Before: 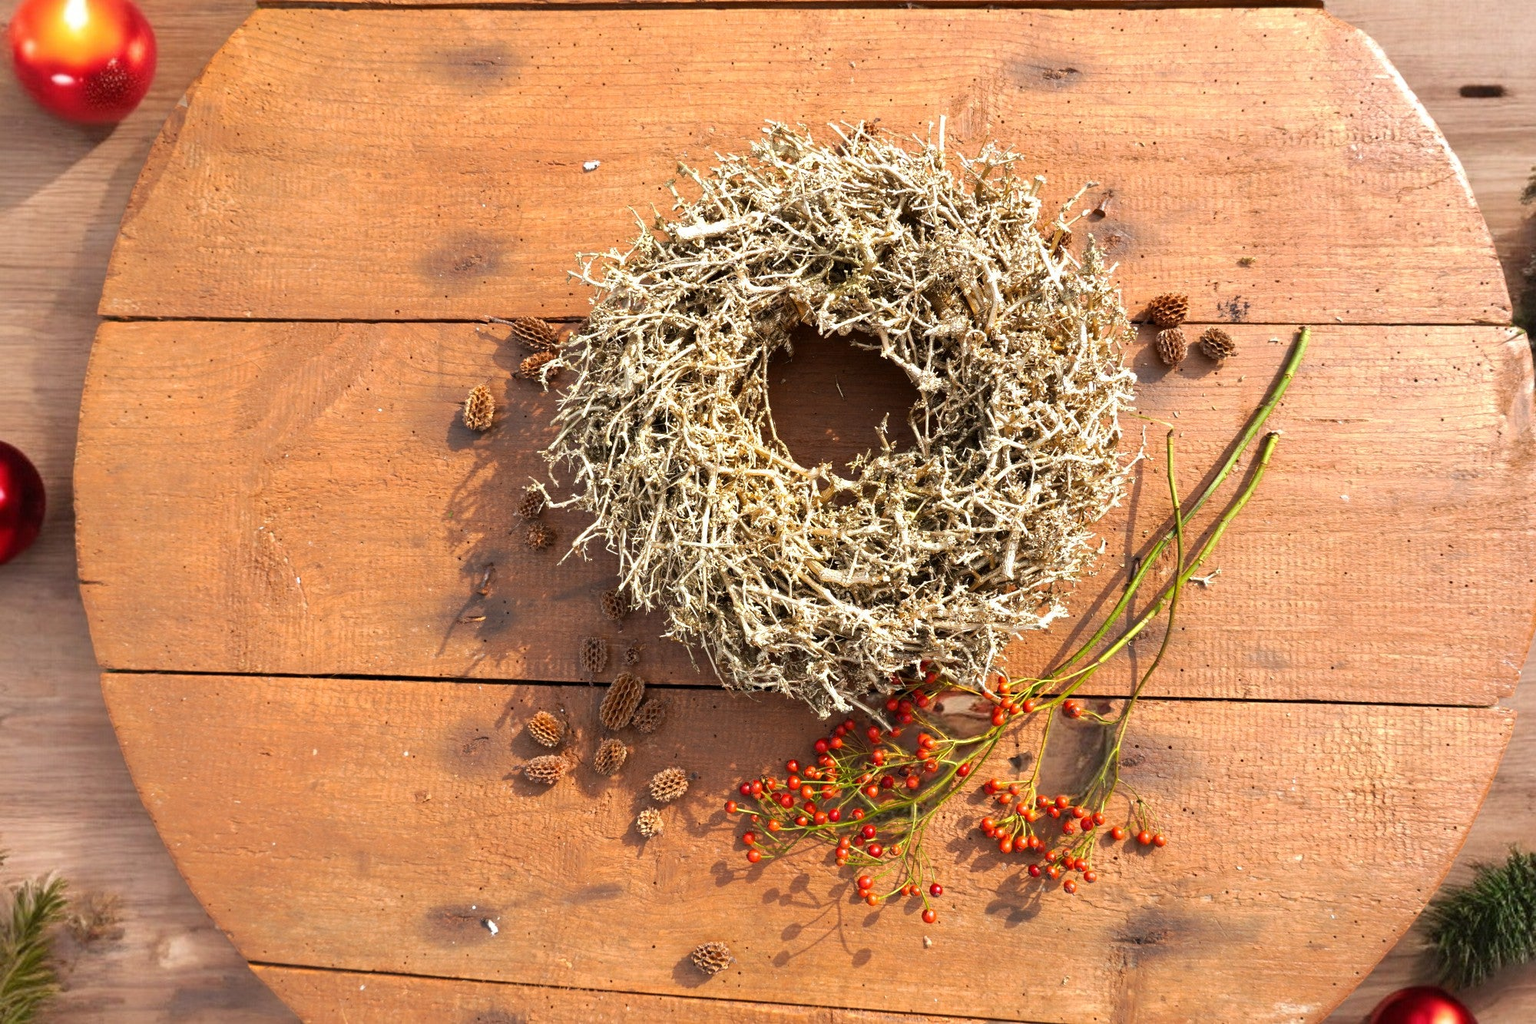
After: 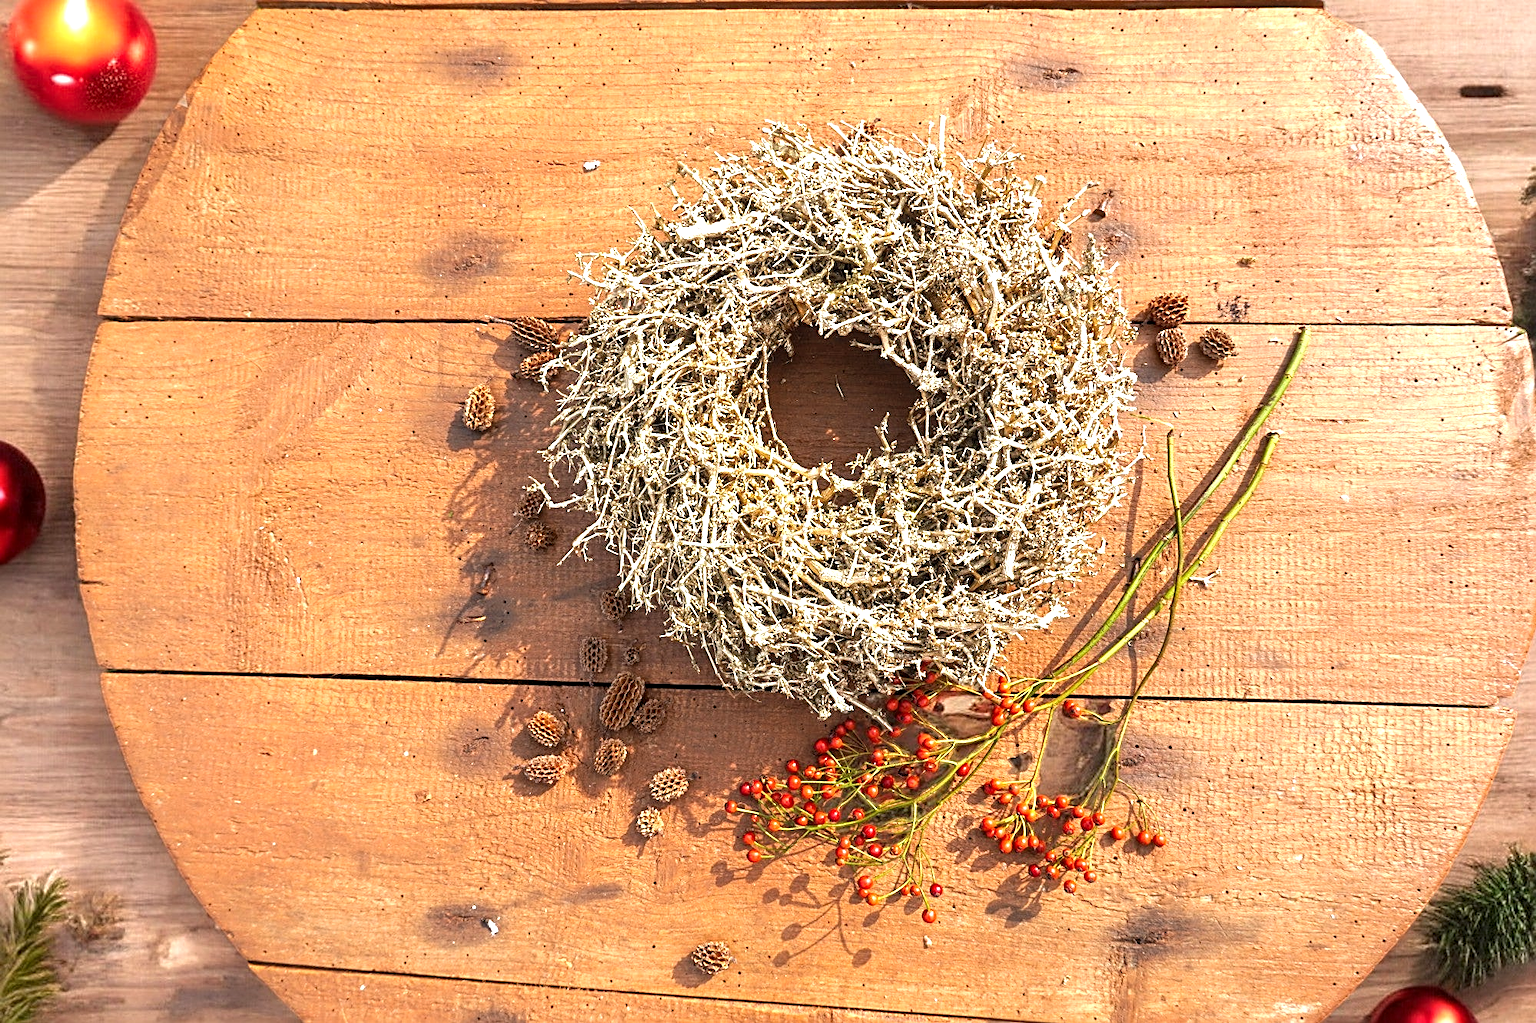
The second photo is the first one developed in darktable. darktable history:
exposure: black level correction 0, exposure 0.5 EV, compensate highlight preservation false
local contrast: on, module defaults
sharpen: radius 2.543, amount 0.636
